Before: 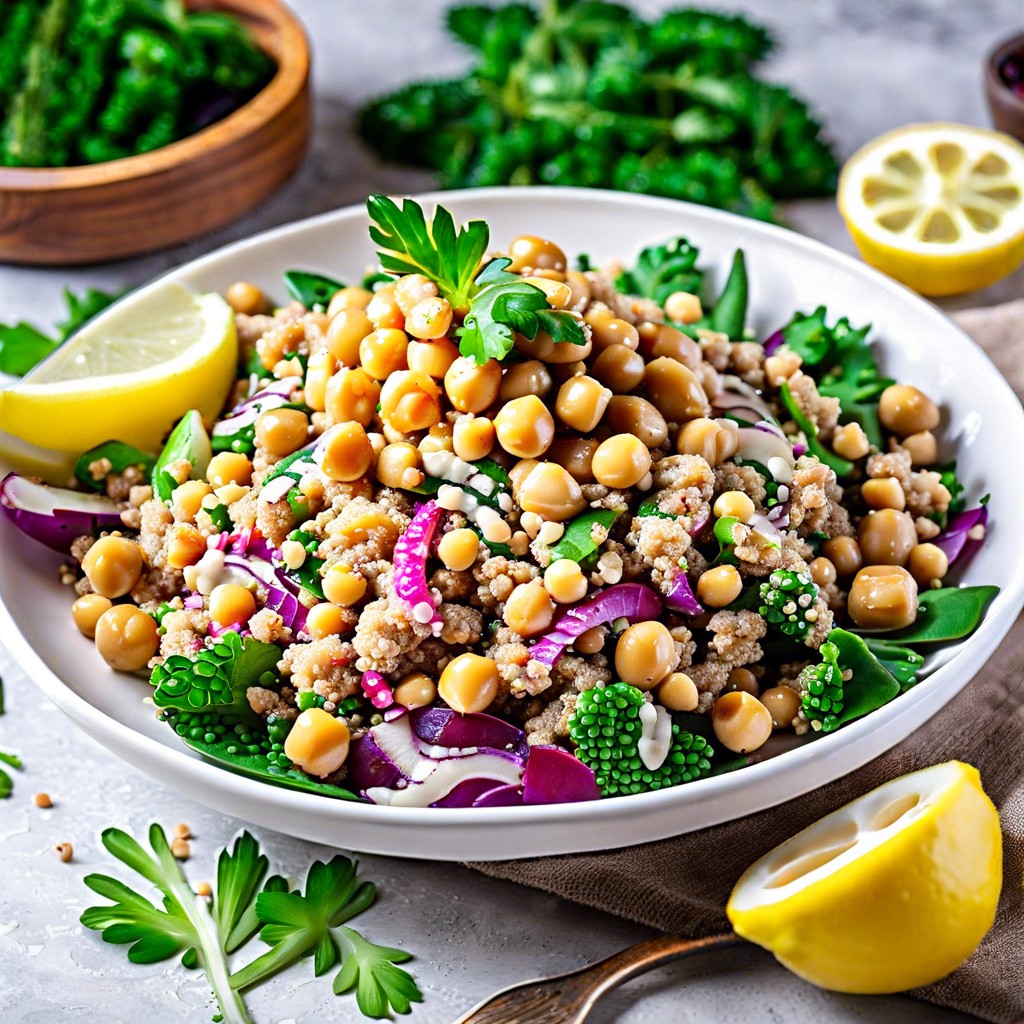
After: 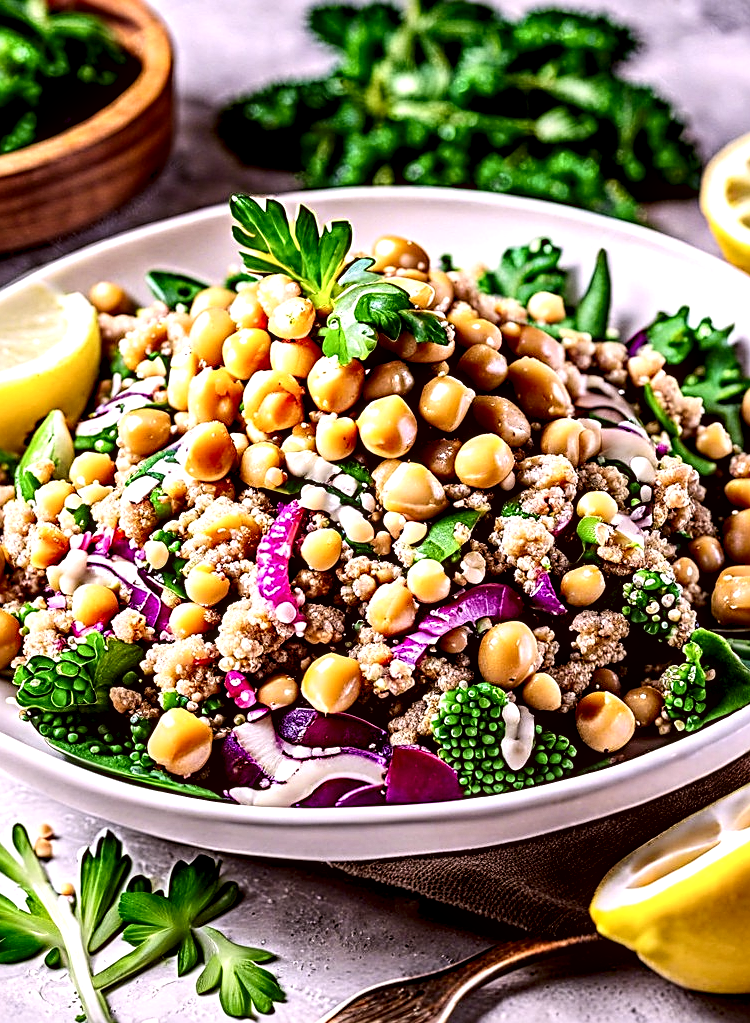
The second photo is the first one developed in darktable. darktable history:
contrast brightness saturation: contrast 0.19, brightness -0.11, saturation 0.21
sharpen: on, module defaults
crop: left 13.443%, right 13.31%
color calibration: illuminant as shot in camera, x 0.358, y 0.373, temperature 4628.91 K
rgb levels: levels [[0.01, 0.419, 0.839], [0, 0.5, 1], [0, 0.5, 1]]
color correction: highlights a* 10.21, highlights b* 9.79, shadows a* 8.61, shadows b* 7.88, saturation 0.8
local contrast: detail 160%
